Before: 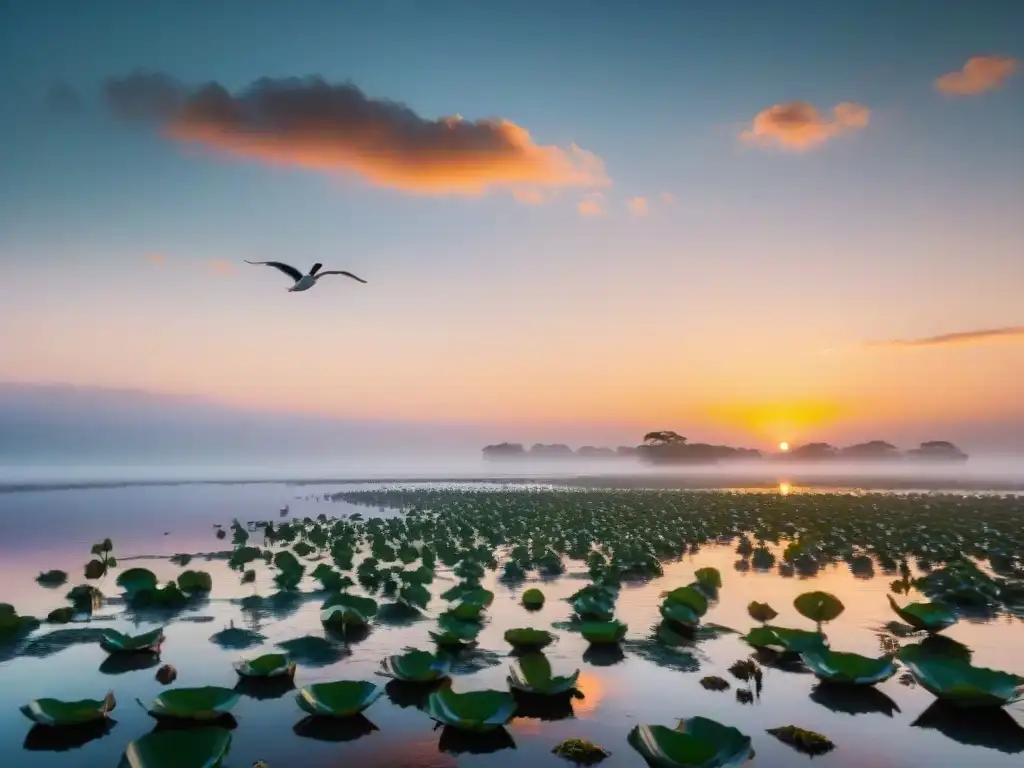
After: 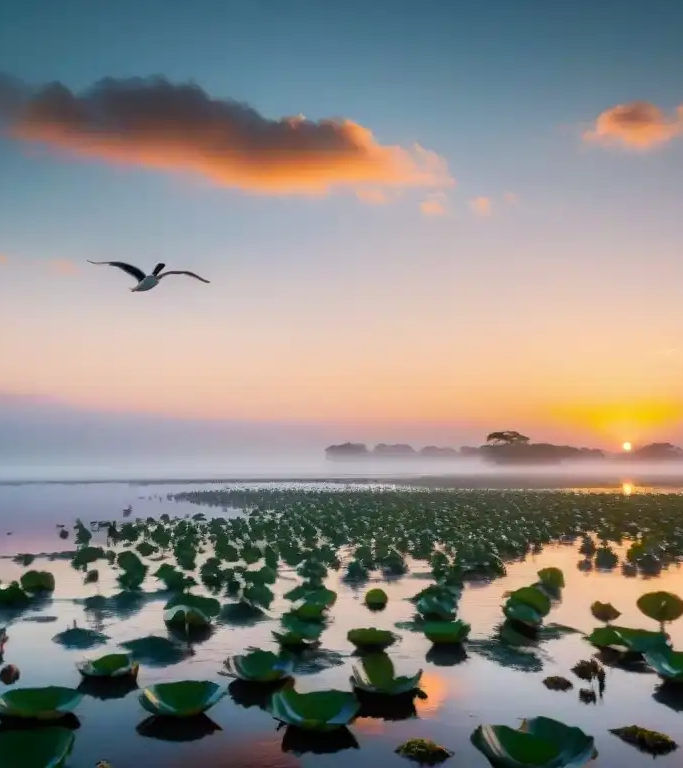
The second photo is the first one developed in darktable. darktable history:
exposure: black level correction 0.001, exposure 0.015 EV, compensate highlight preservation false
crop: left 15.408%, right 17.833%
